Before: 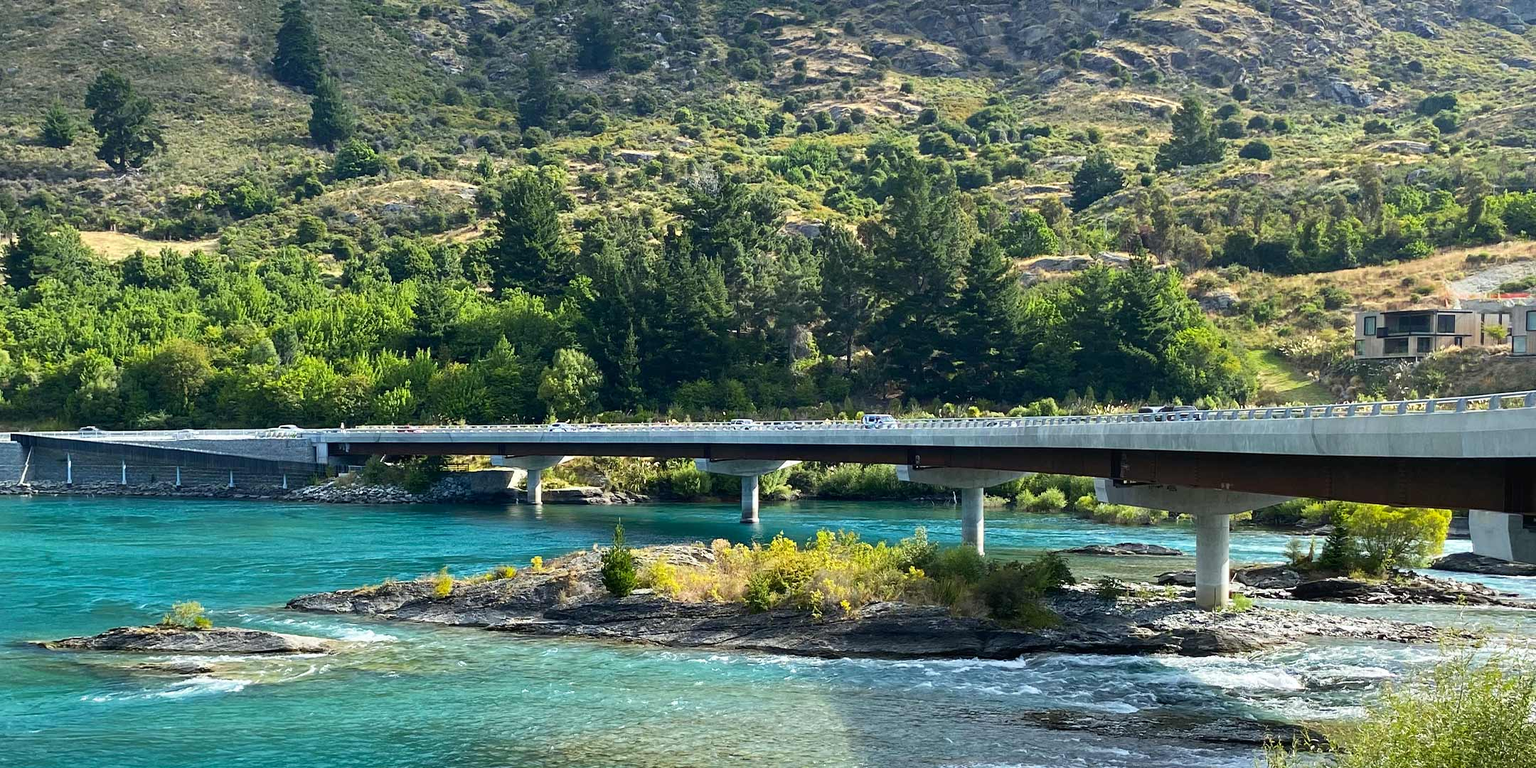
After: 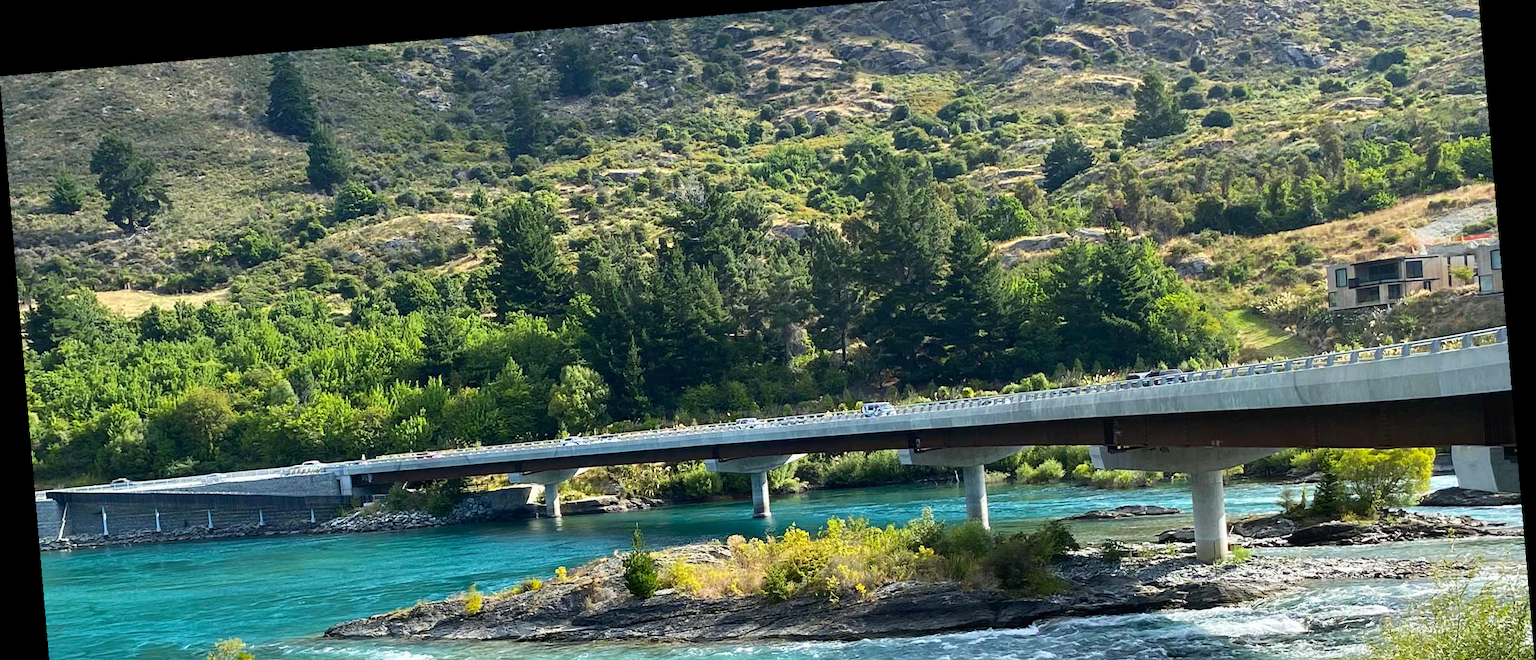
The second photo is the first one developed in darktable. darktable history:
crop: top 5.667%, bottom 17.637%
rotate and perspective: rotation -4.86°, automatic cropping off
